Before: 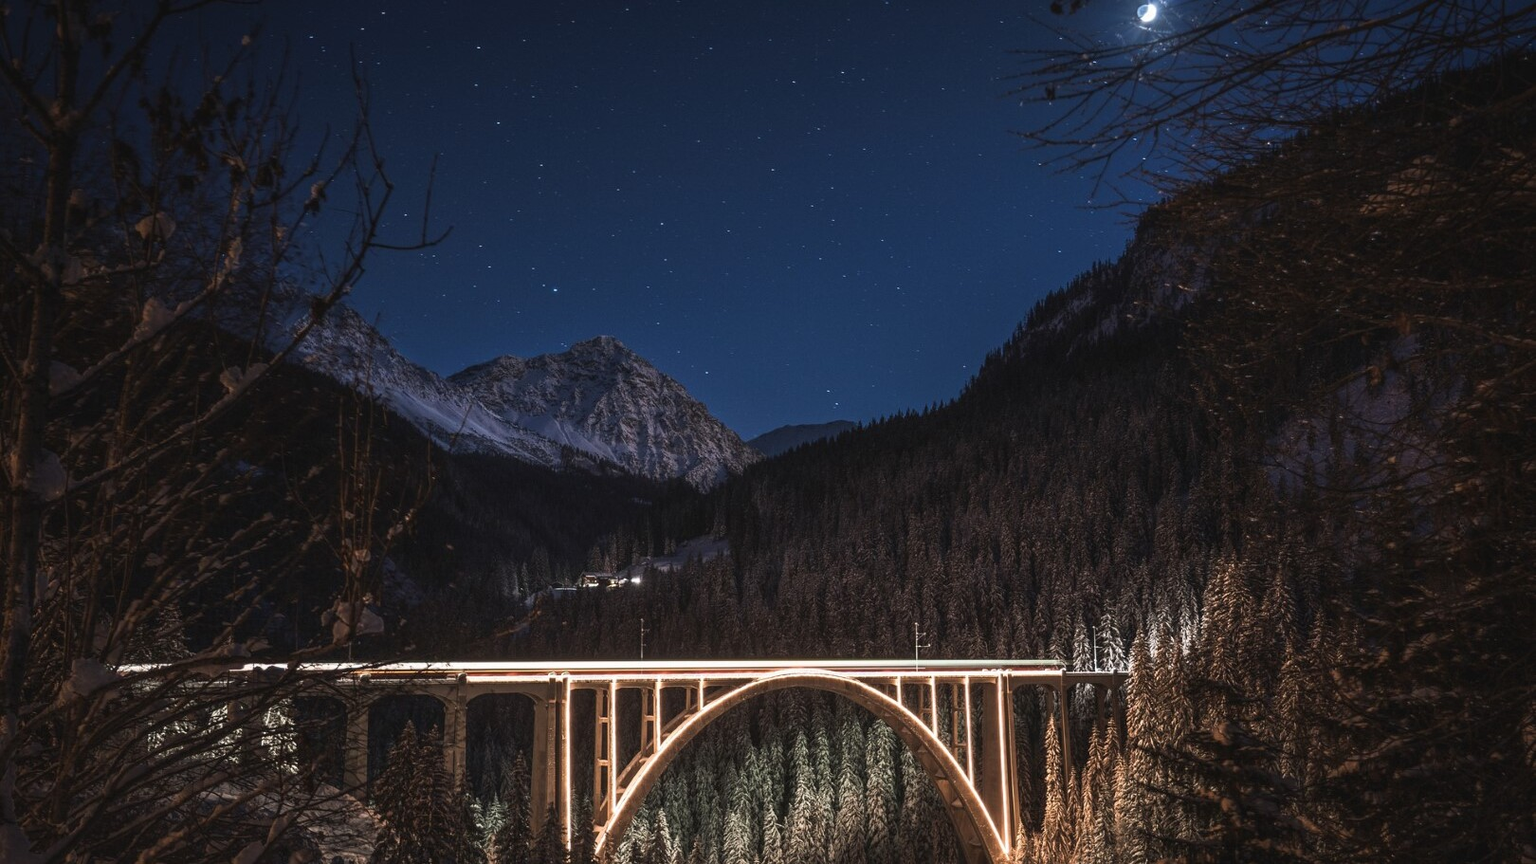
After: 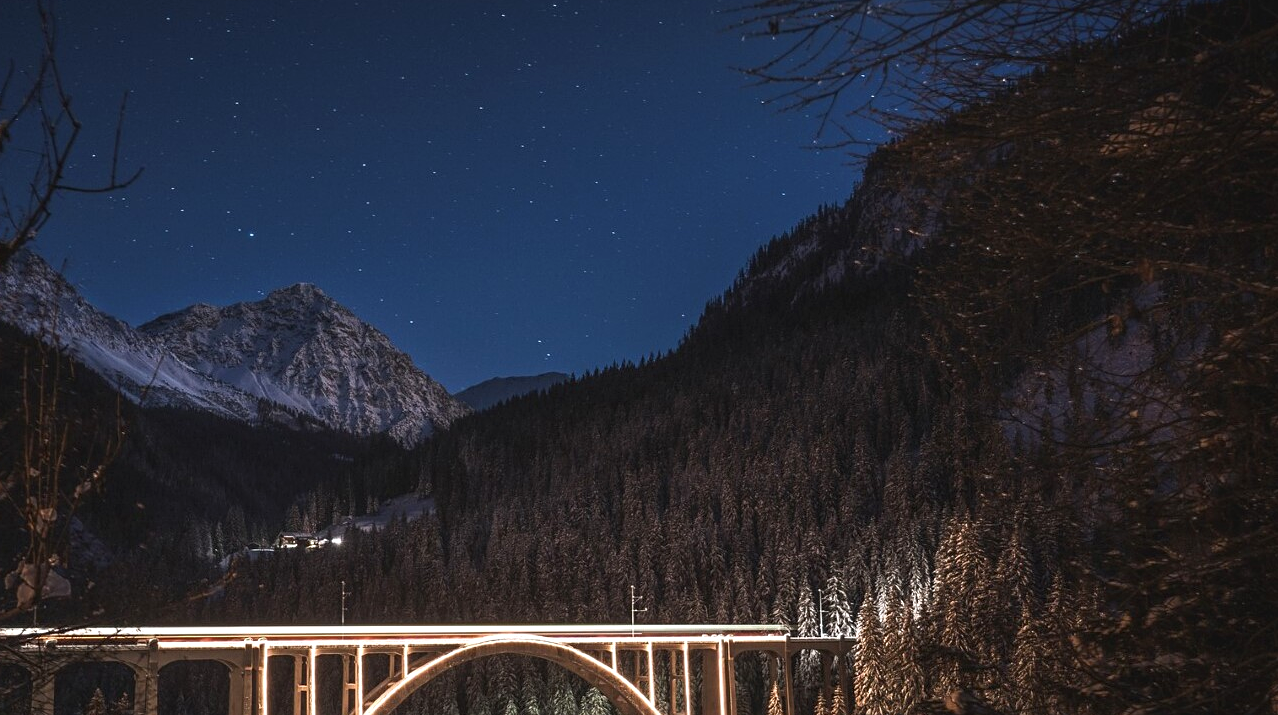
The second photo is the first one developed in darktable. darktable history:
crop and rotate: left 20.635%, top 7.883%, right 0.468%, bottom 13.616%
exposure: exposure 0.256 EV, compensate highlight preservation false
color zones: curves: ch1 [(0, 0.513) (0.143, 0.524) (0.286, 0.511) (0.429, 0.506) (0.571, 0.503) (0.714, 0.503) (0.857, 0.508) (1, 0.513)], mix 26.87%
sharpen: amount 0.207
